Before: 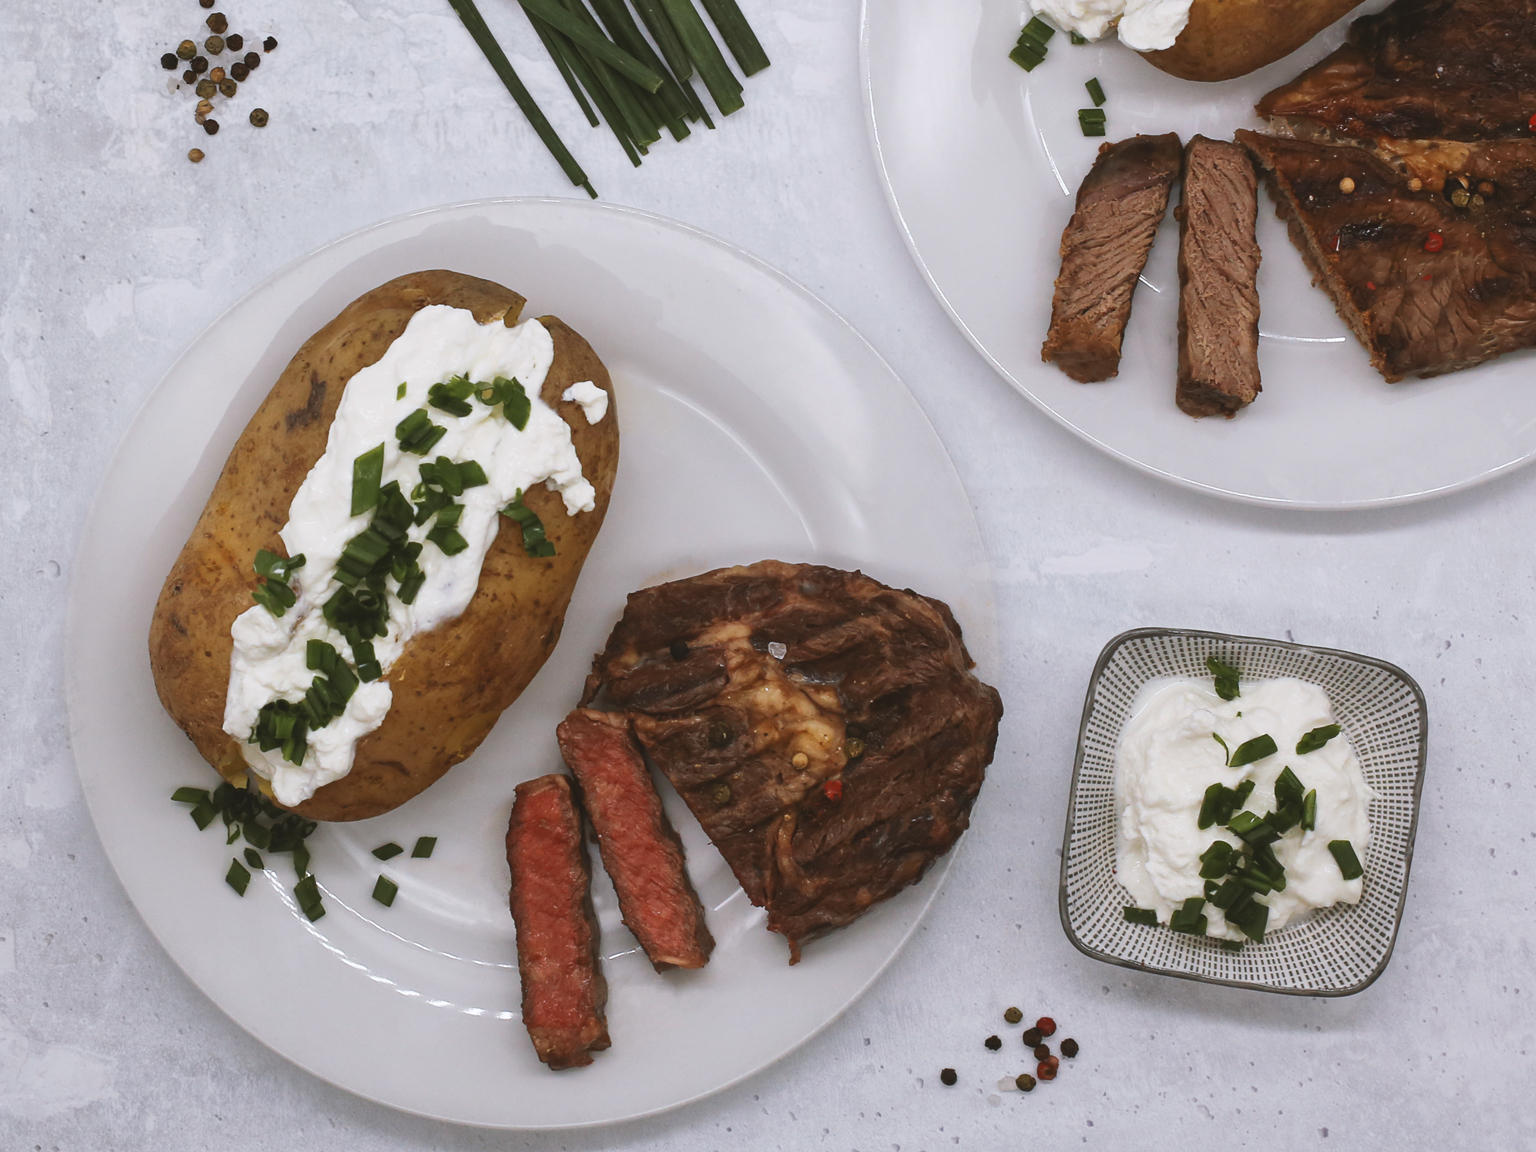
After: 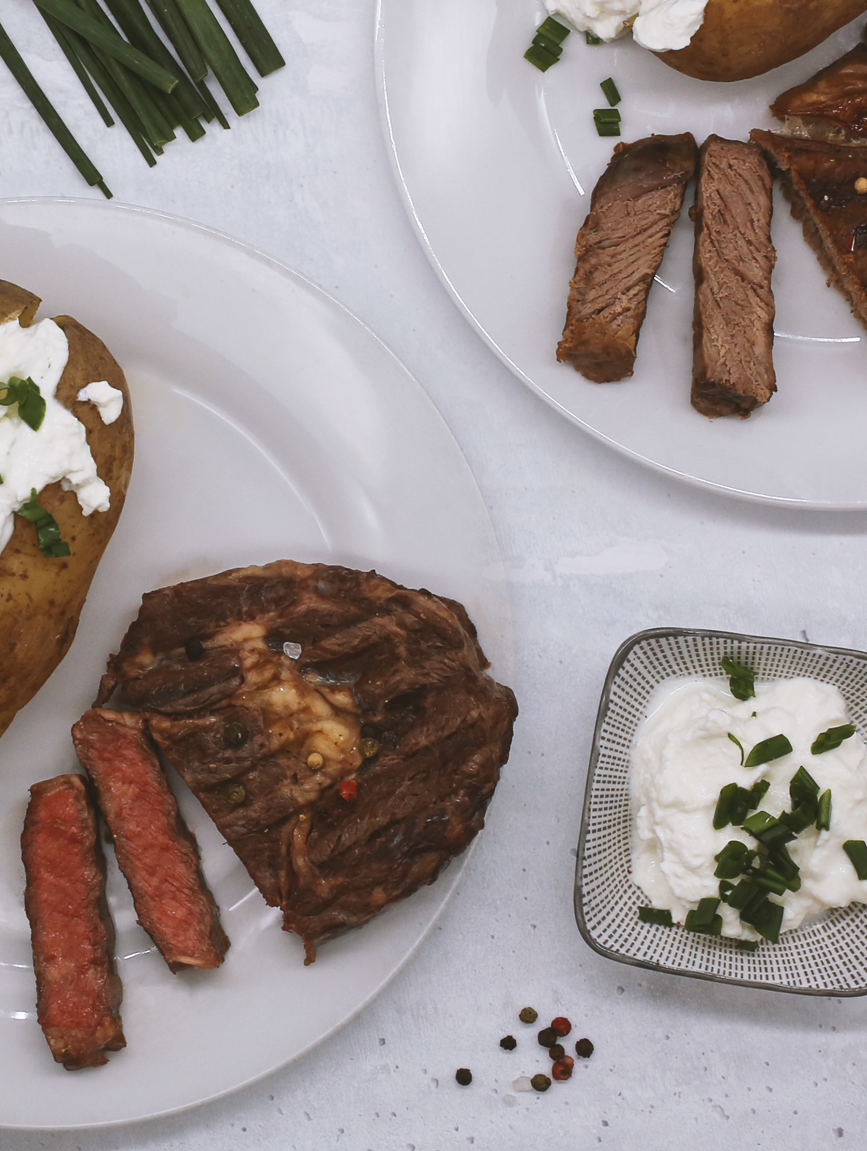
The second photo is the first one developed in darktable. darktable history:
crop: left 31.589%, top 0.021%, right 11.929%
